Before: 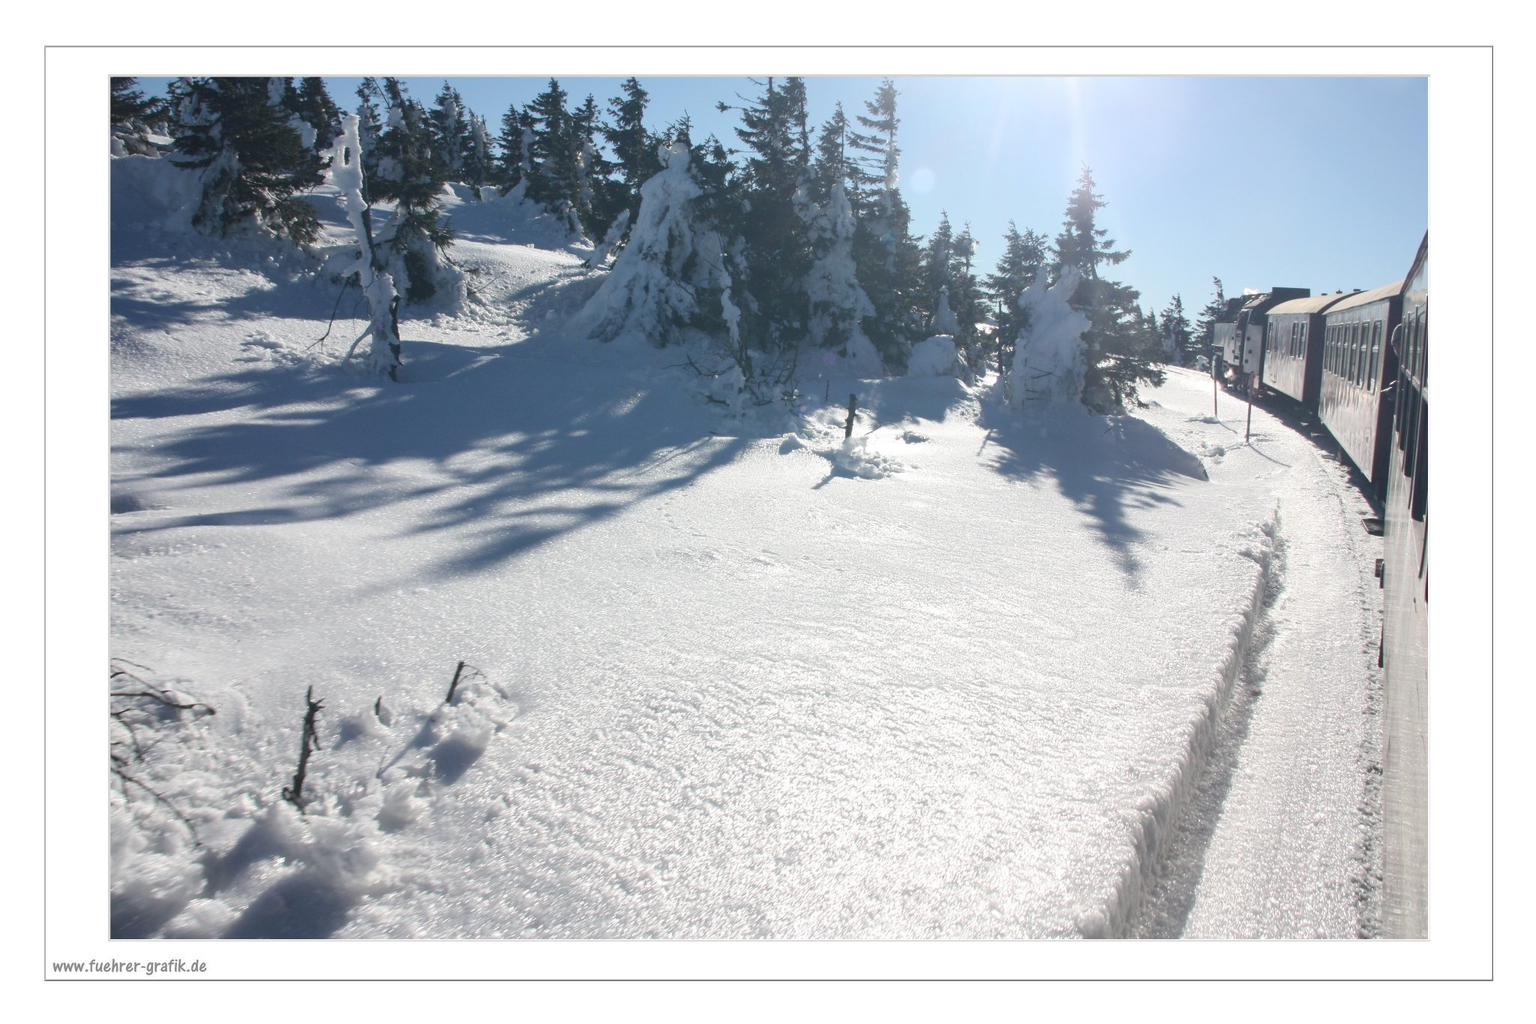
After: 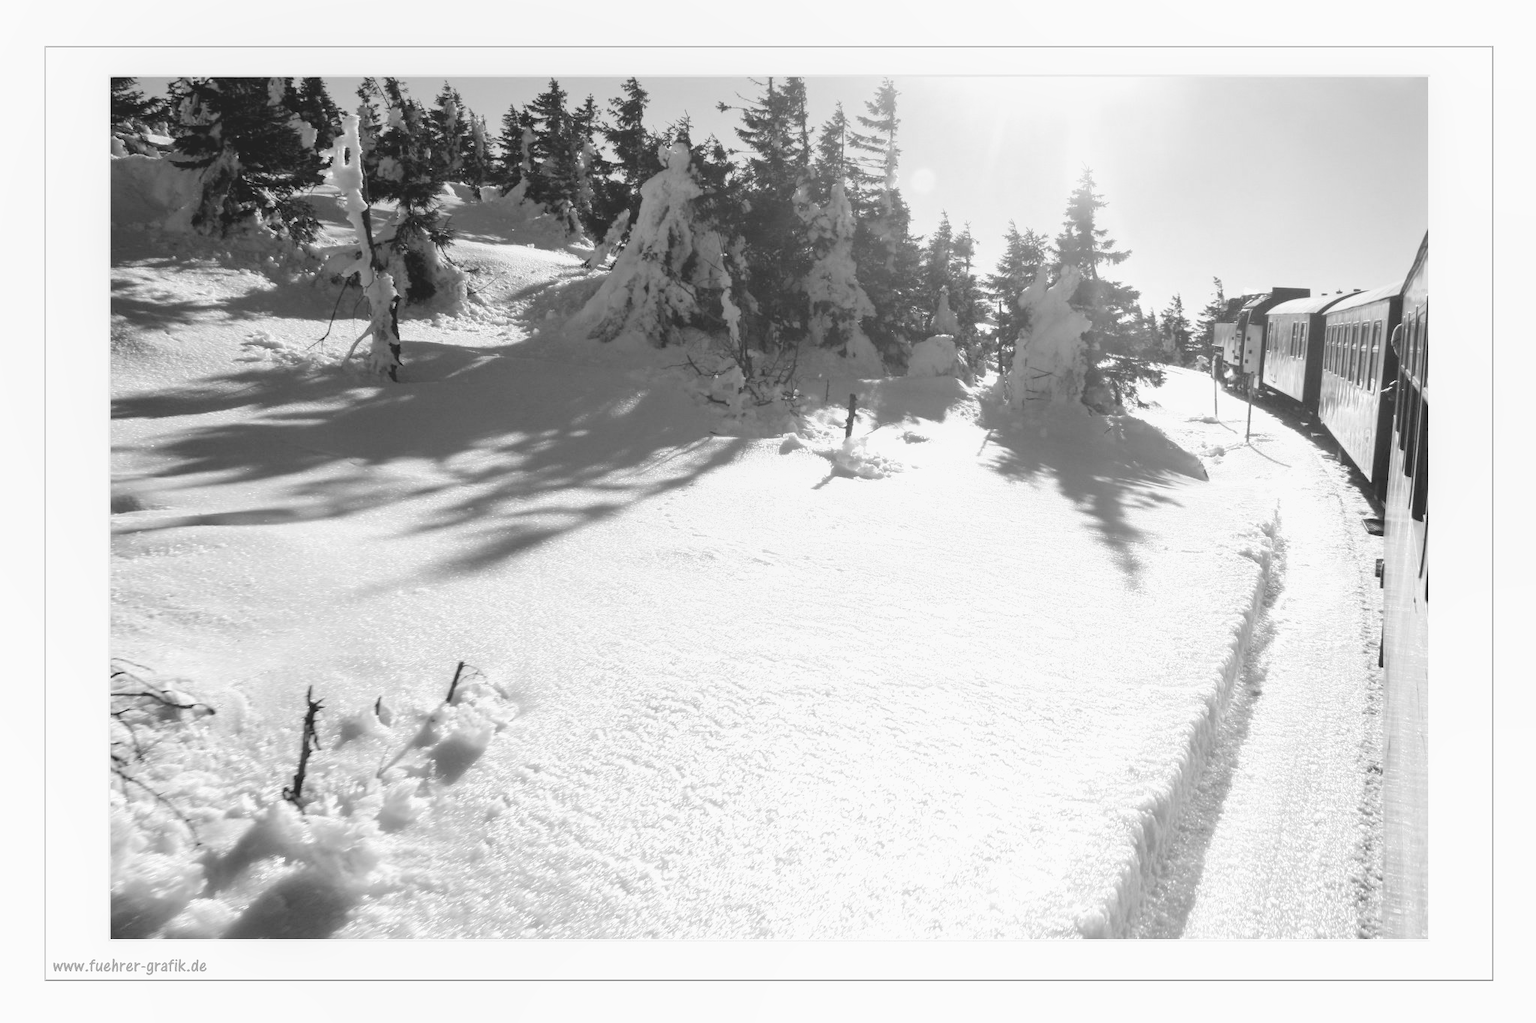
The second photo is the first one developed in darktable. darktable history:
monochrome: a 1.94, b -0.638
rgb levels: preserve colors sum RGB, levels [[0.038, 0.433, 0.934], [0, 0.5, 1], [0, 0.5, 1]]
fill light: exposure -2 EV, width 8.6
tone equalizer: on, module defaults
color balance rgb: global offset › luminance -0.37%, perceptual saturation grading › highlights -17.77%, perceptual saturation grading › mid-tones 33.1%, perceptual saturation grading › shadows 50.52%, perceptual brilliance grading › highlights 20%, perceptual brilliance grading › mid-tones 20%, perceptual brilliance grading › shadows -20%, global vibrance 50%
color correction: highlights a* 1.59, highlights b* -1.7, saturation 2.48
local contrast: highlights 68%, shadows 68%, detail 82%, midtone range 0.325
